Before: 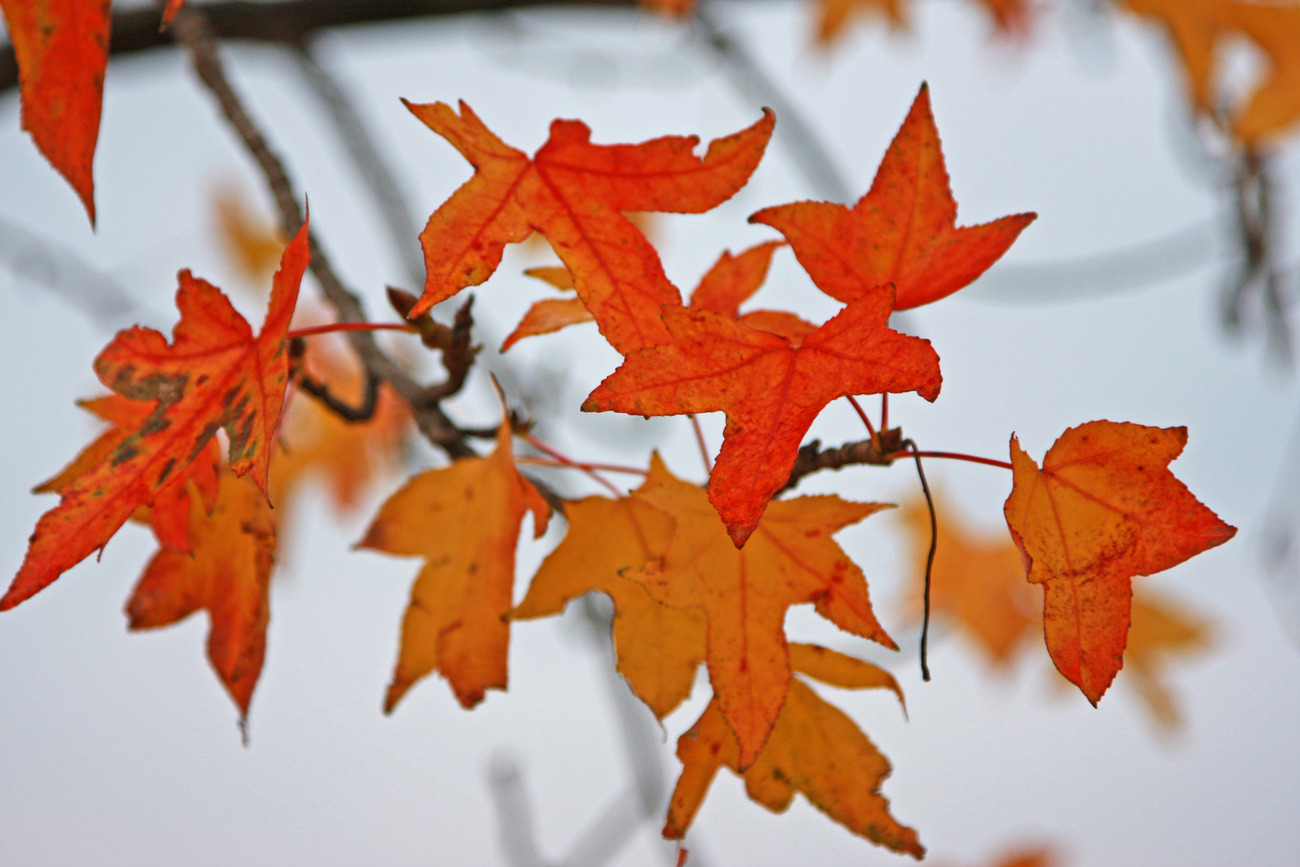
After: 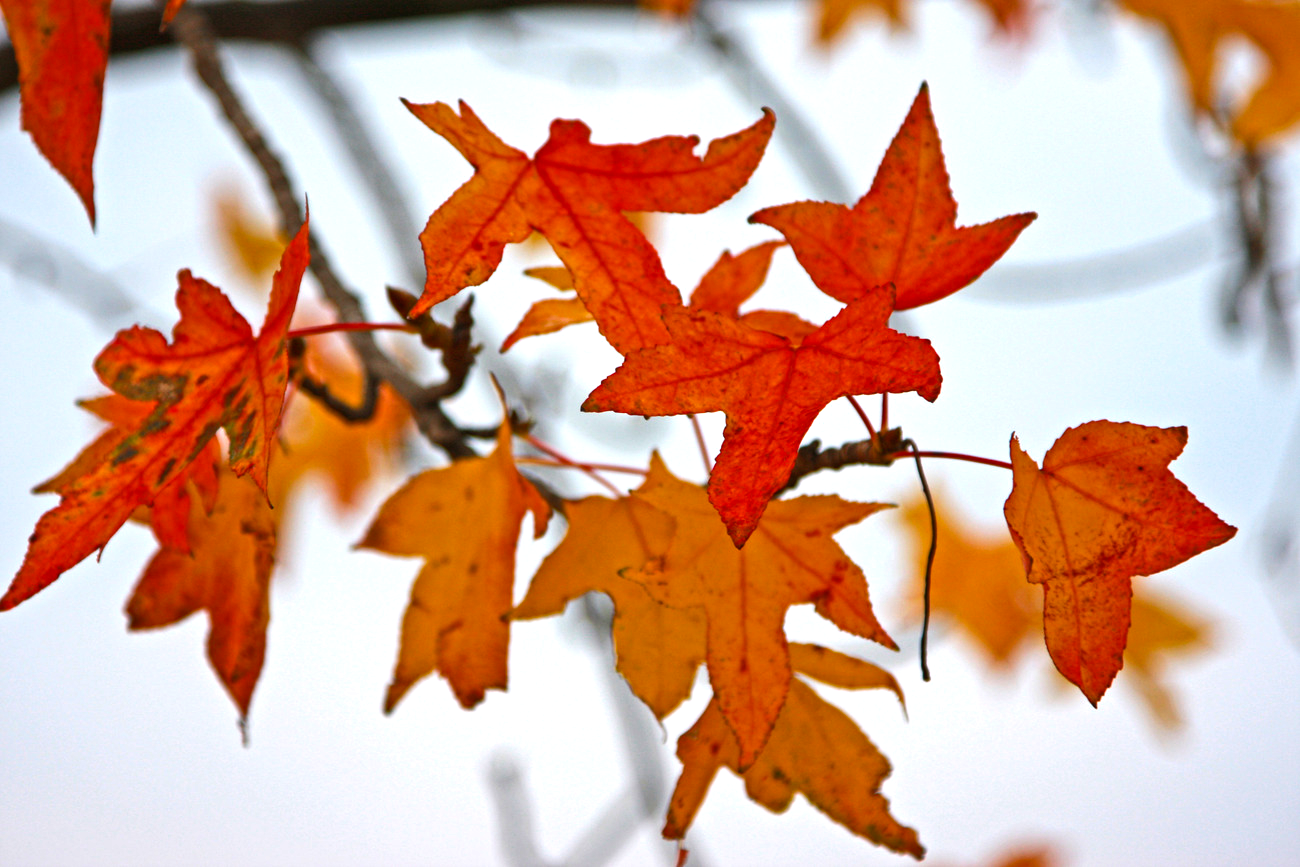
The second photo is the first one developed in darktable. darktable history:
color balance rgb: perceptual saturation grading › global saturation 29.433%, perceptual brilliance grading › highlights 16.013%, perceptual brilliance grading › mid-tones 6.631%, perceptual brilliance grading › shadows -15.668%
